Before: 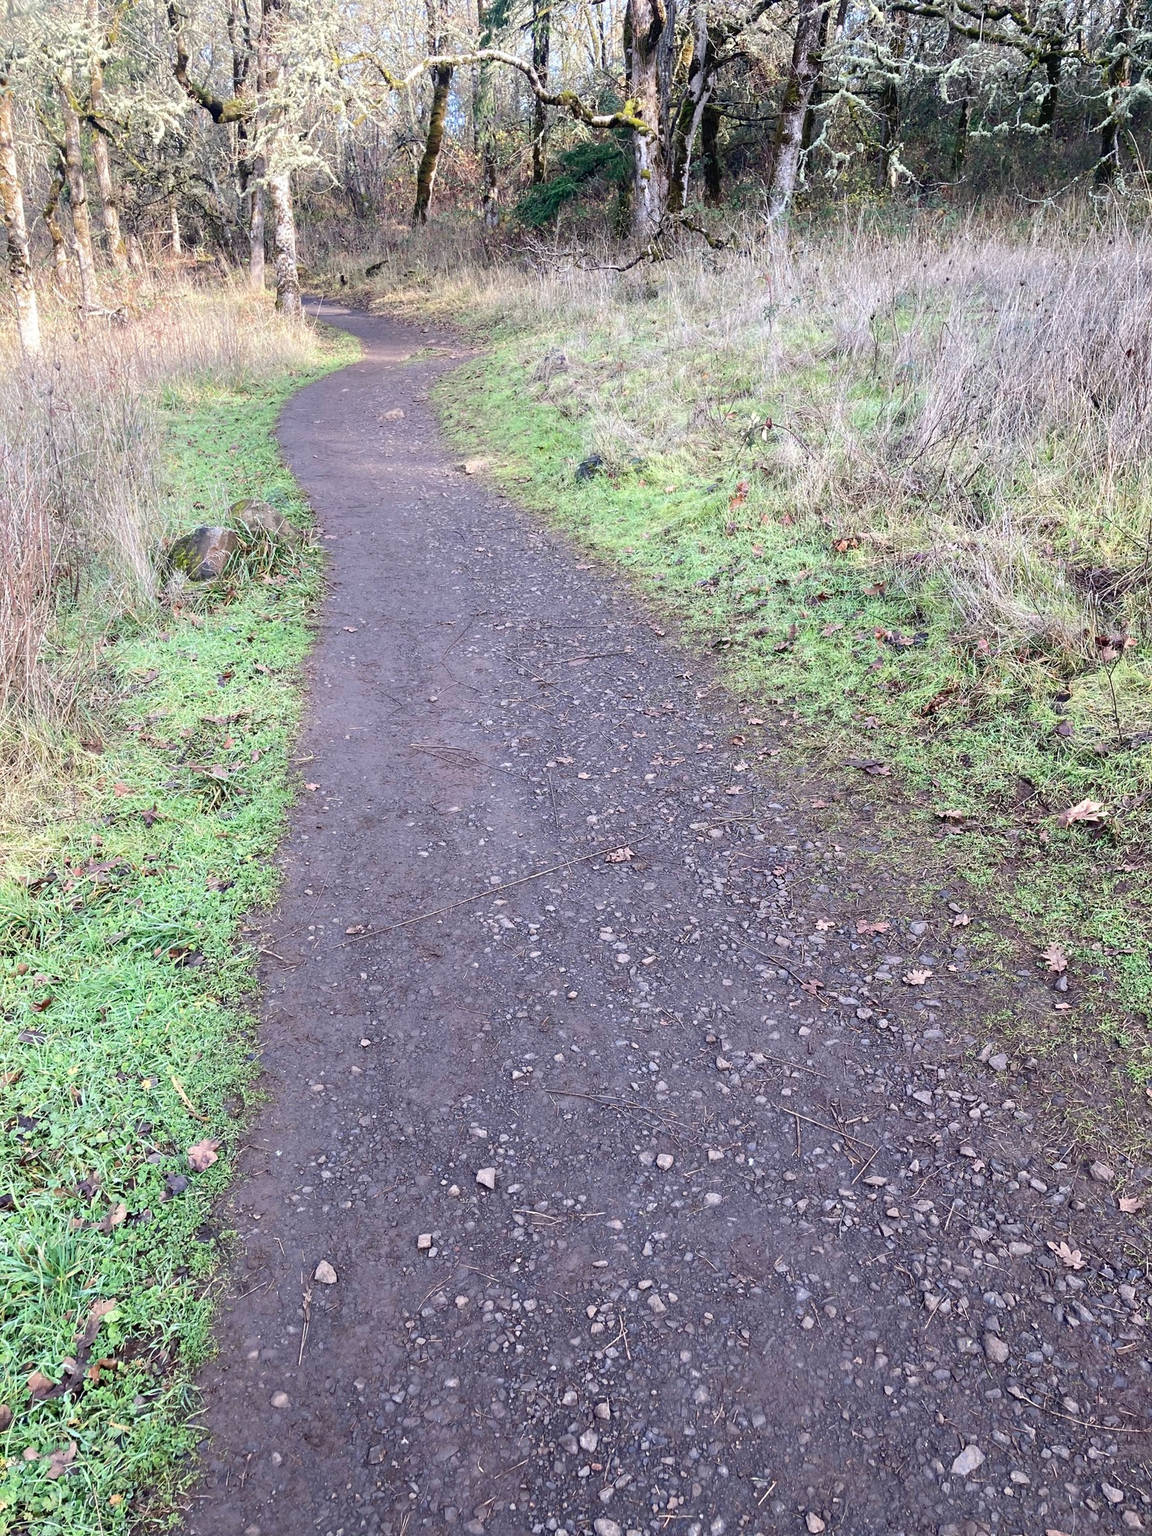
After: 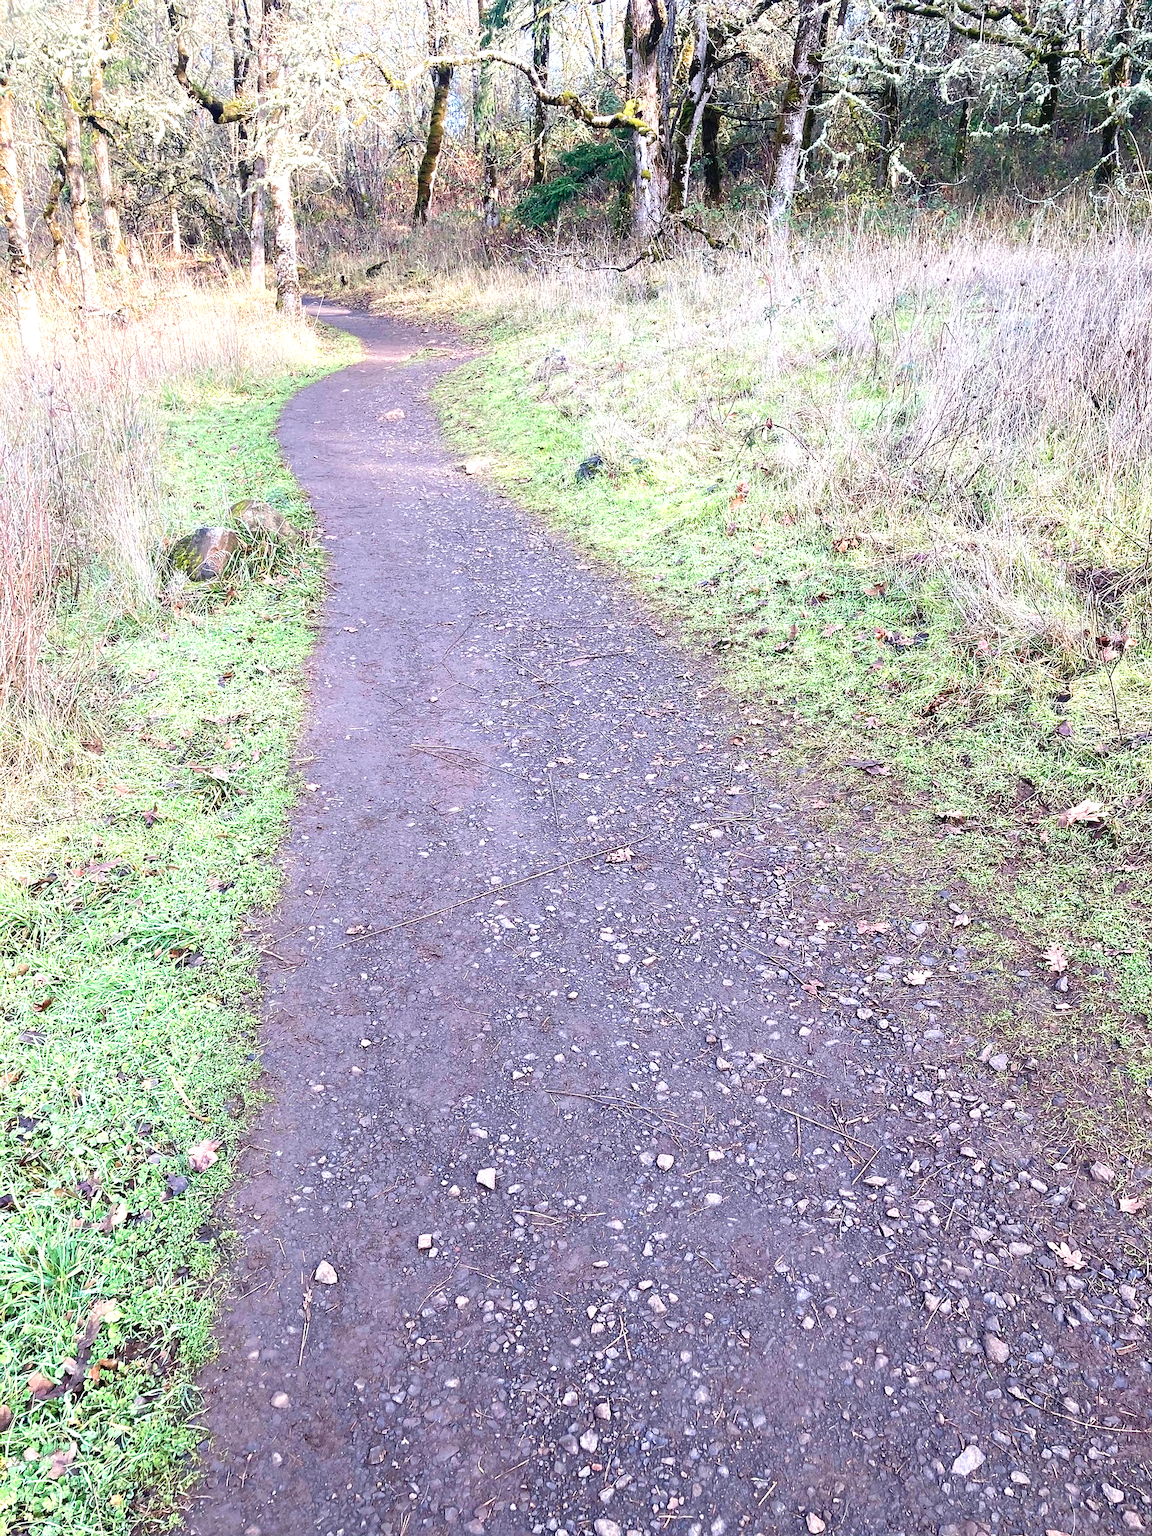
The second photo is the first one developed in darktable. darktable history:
exposure: exposure 0.722 EV, compensate highlight preservation false
velvia: on, module defaults
sharpen: radius 1.4, amount 1.25, threshold 0.7
